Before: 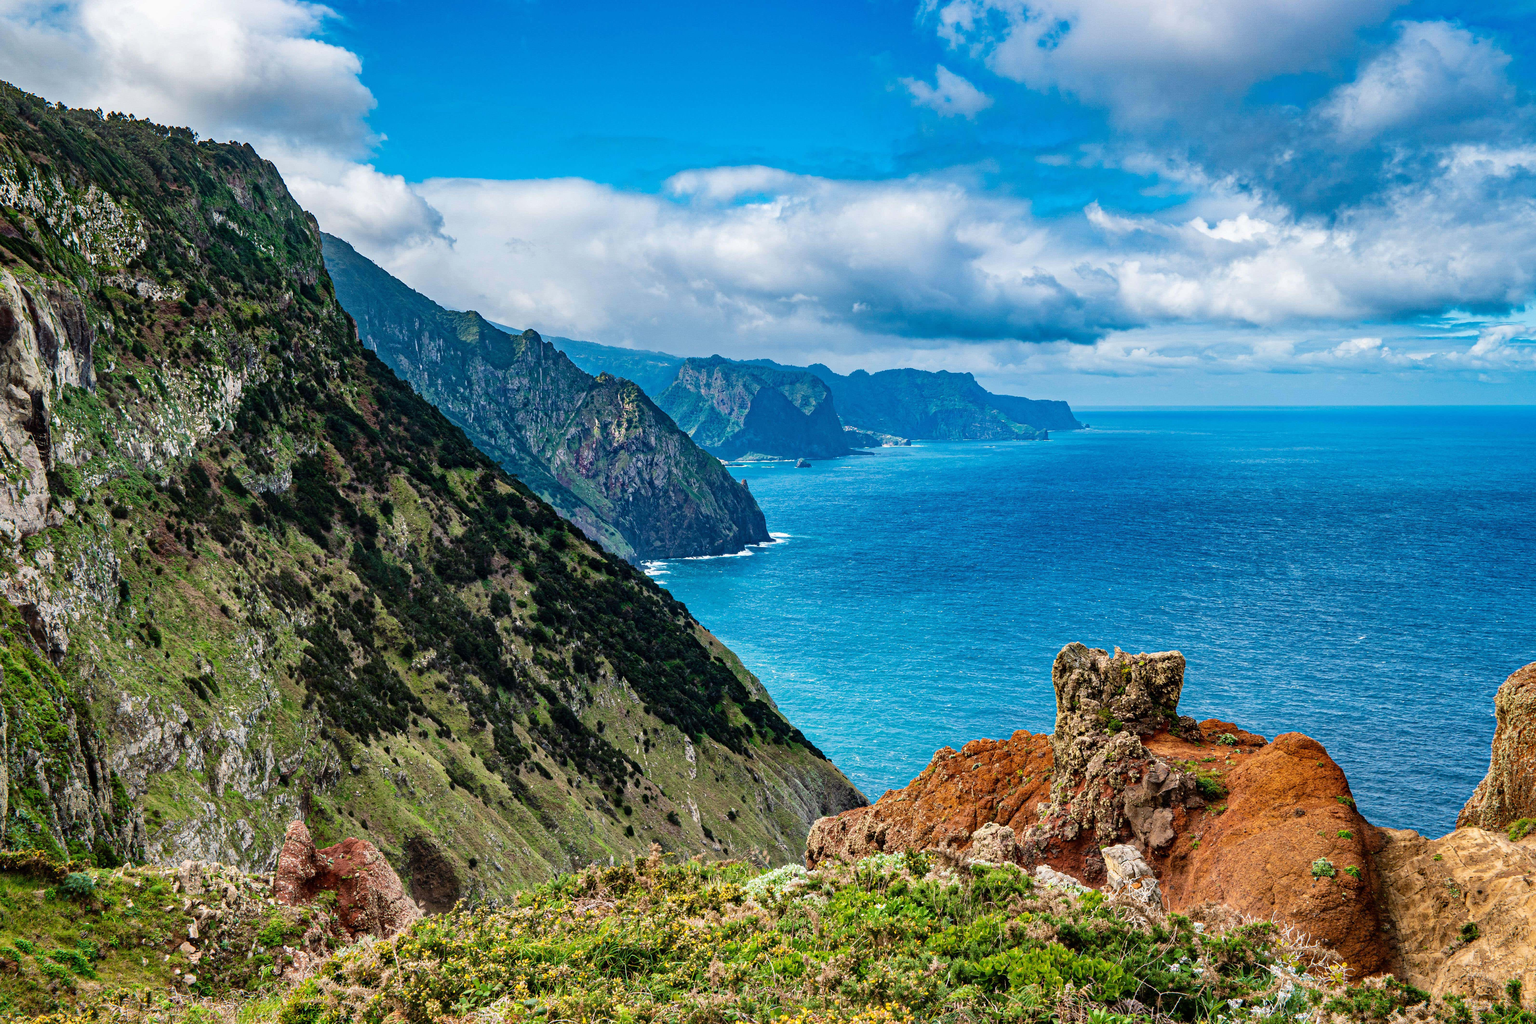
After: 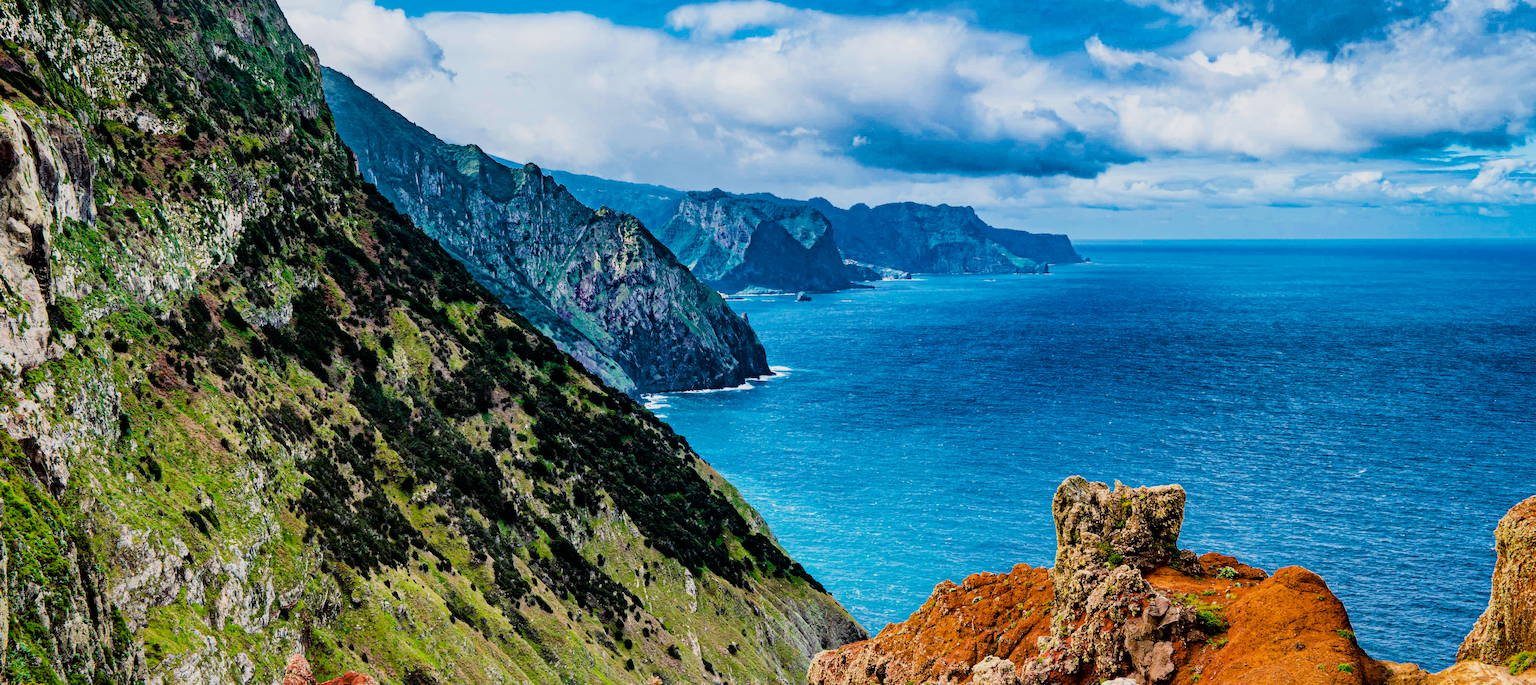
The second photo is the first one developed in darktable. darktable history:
crop: top 16.296%, bottom 16.746%
exposure: black level correction 0, exposure 0.697 EV, compensate exposure bias true, compensate highlight preservation false
color balance rgb: perceptual saturation grading › global saturation 29.813%, perceptual brilliance grading › highlights 10.888%, perceptual brilliance grading › shadows -11.618%, saturation formula JzAzBz (2021)
tone equalizer: edges refinement/feathering 500, mask exposure compensation -1.57 EV, preserve details no
filmic rgb: black relative exposure -6.97 EV, white relative exposure 5.66 EV, hardness 2.86
